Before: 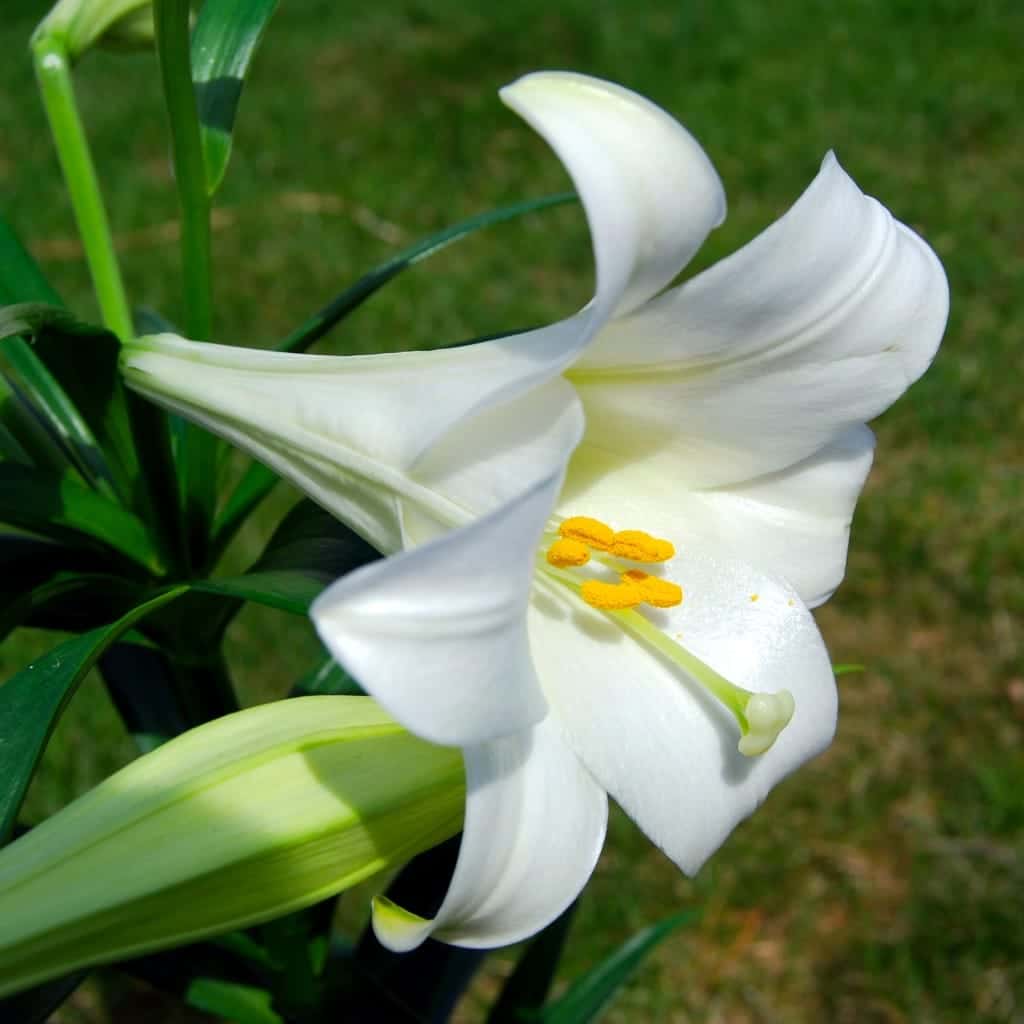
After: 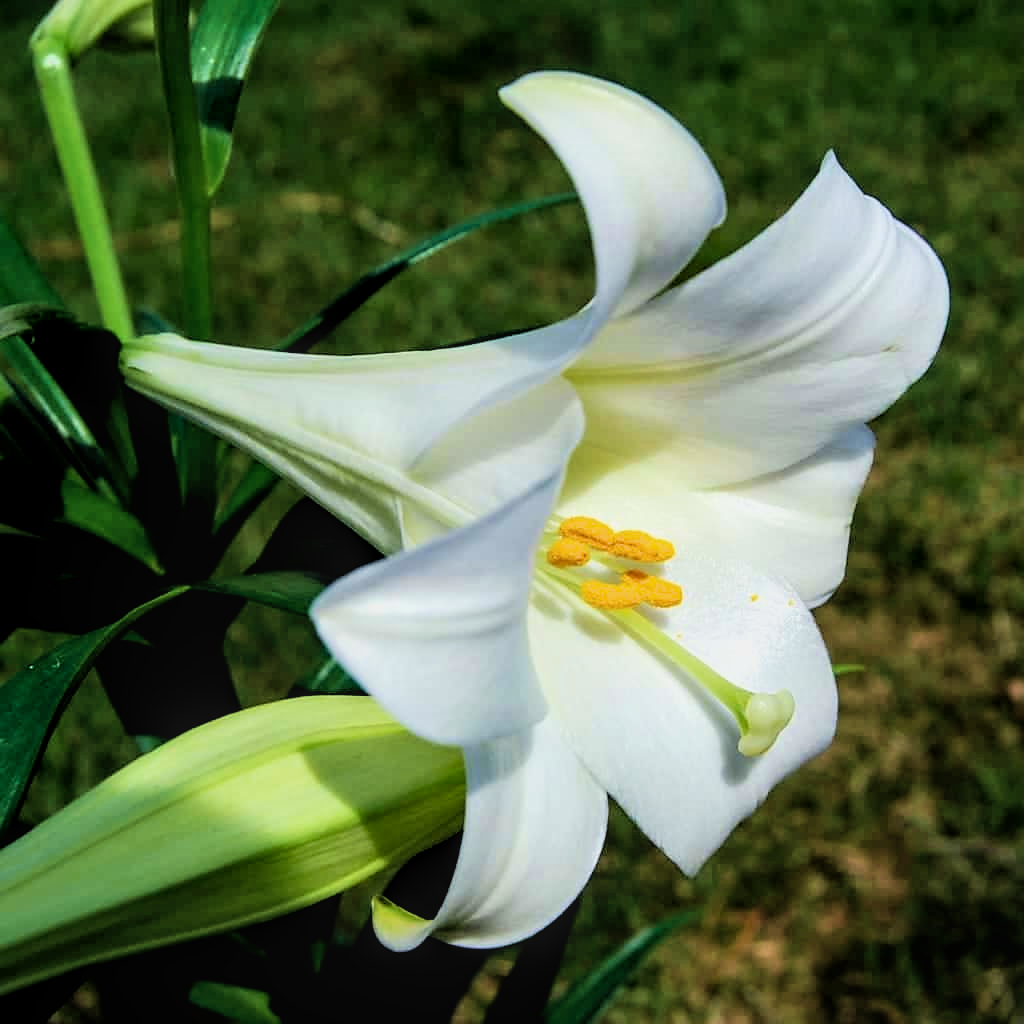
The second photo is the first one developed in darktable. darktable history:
sharpen: radius 1.847, amount 0.414, threshold 1.721
local contrast: on, module defaults
velvia: strength 44.64%
filmic rgb: black relative exposure -4.03 EV, white relative exposure 3 EV, hardness 2.98, contrast 1.39
